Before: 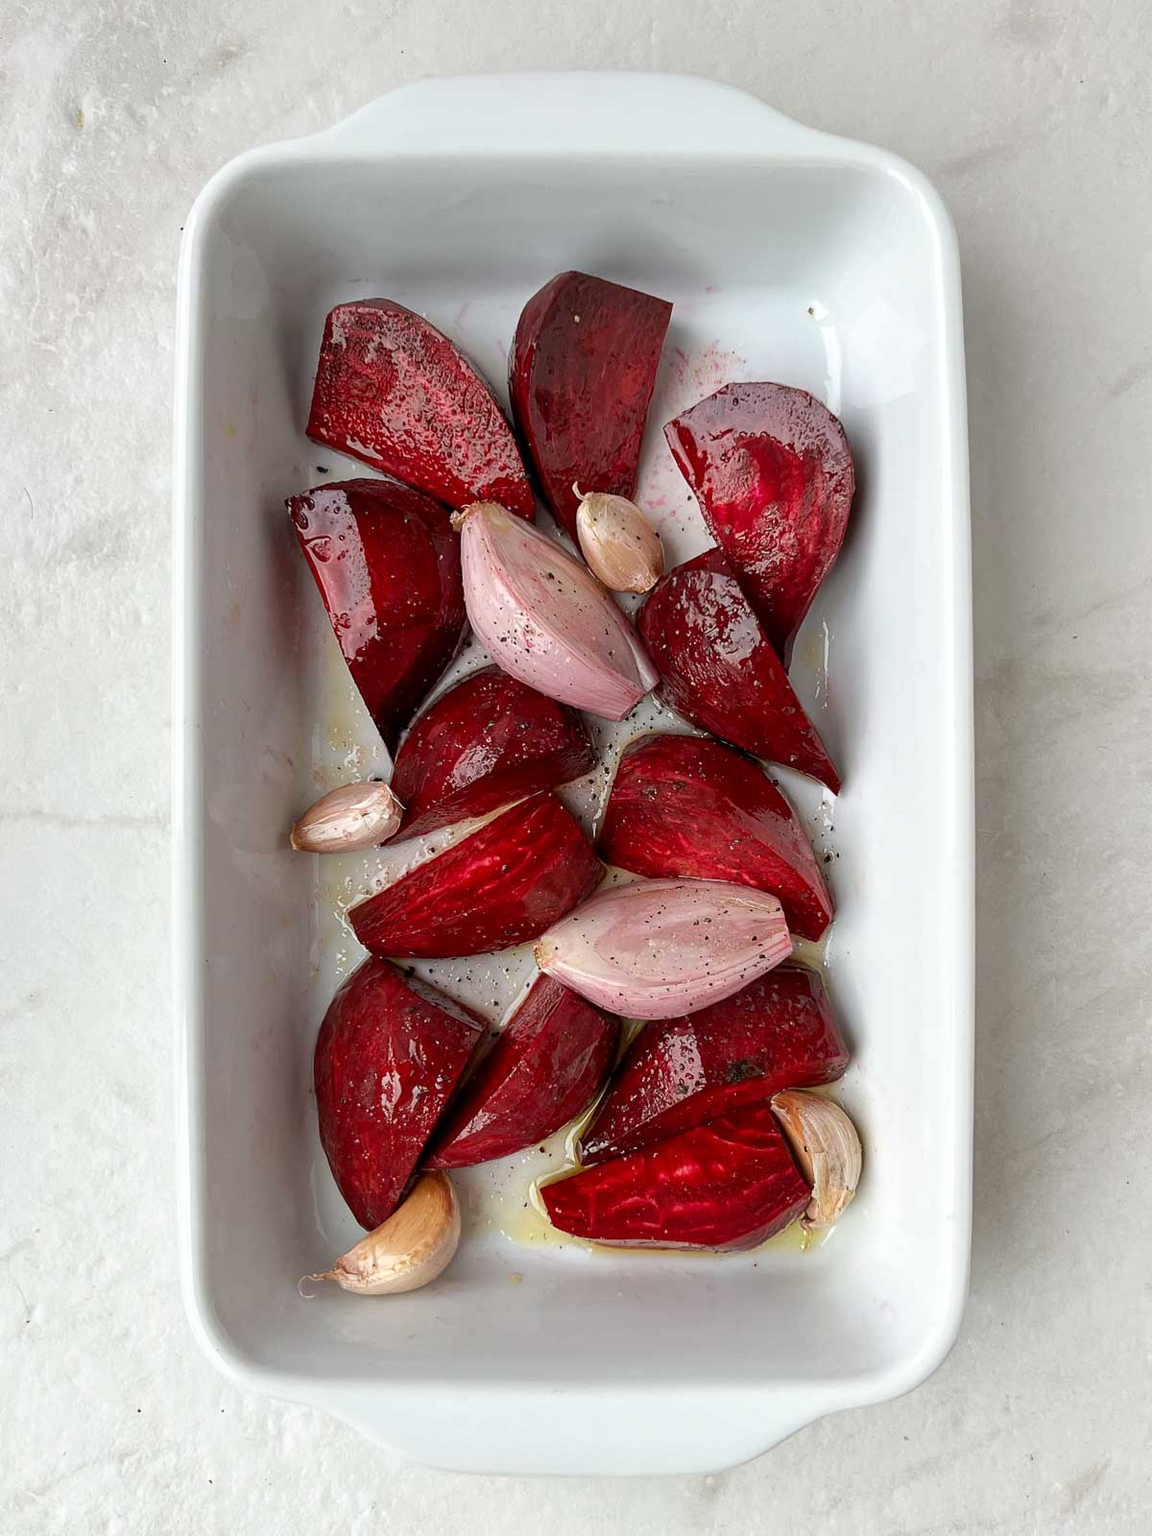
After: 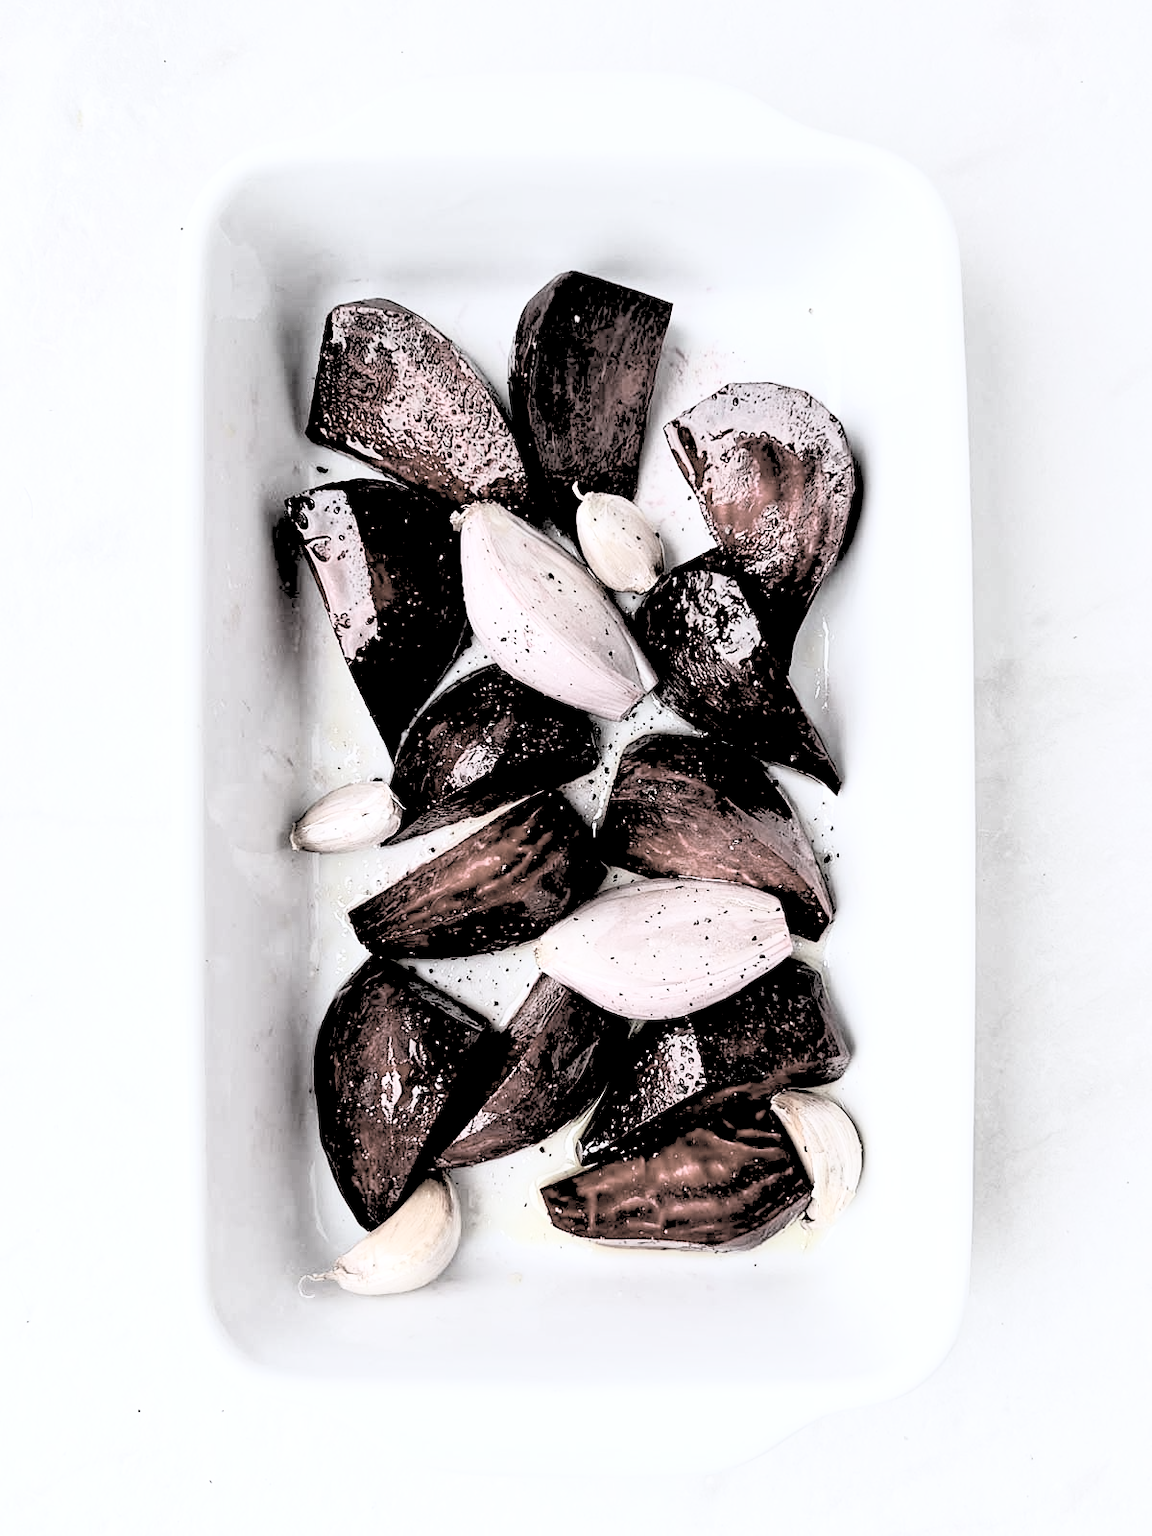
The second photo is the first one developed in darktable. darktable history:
white balance: red 0.967, blue 1.119, emerald 0.756
rgb levels: levels [[0.027, 0.429, 0.996], [0, 0.5, 1], [0, 0.5, 1]]
color correction: saturation 0.2
rgb curve: curves: ch0 [(0, 0) (0.21, 0.15) (0.24, 0.21) (0.5, 0.75) (0.75, 0.96) (0.89, 0.99) (1, 1)]; ch1 [(0, 0.02) (0.21, 0.13) (0.25, 0.2) (0.5, 0.67) (0.75, 0.9) (0.89, 0.97) (1, 1)]; ch2 [(0, 0.02) (0.21, 0.13) (0.25, 0.2) (0.5, 0.67) (0.75, 0.9) (0.89, 0.97) (1, 1)], compensate middle gray true
